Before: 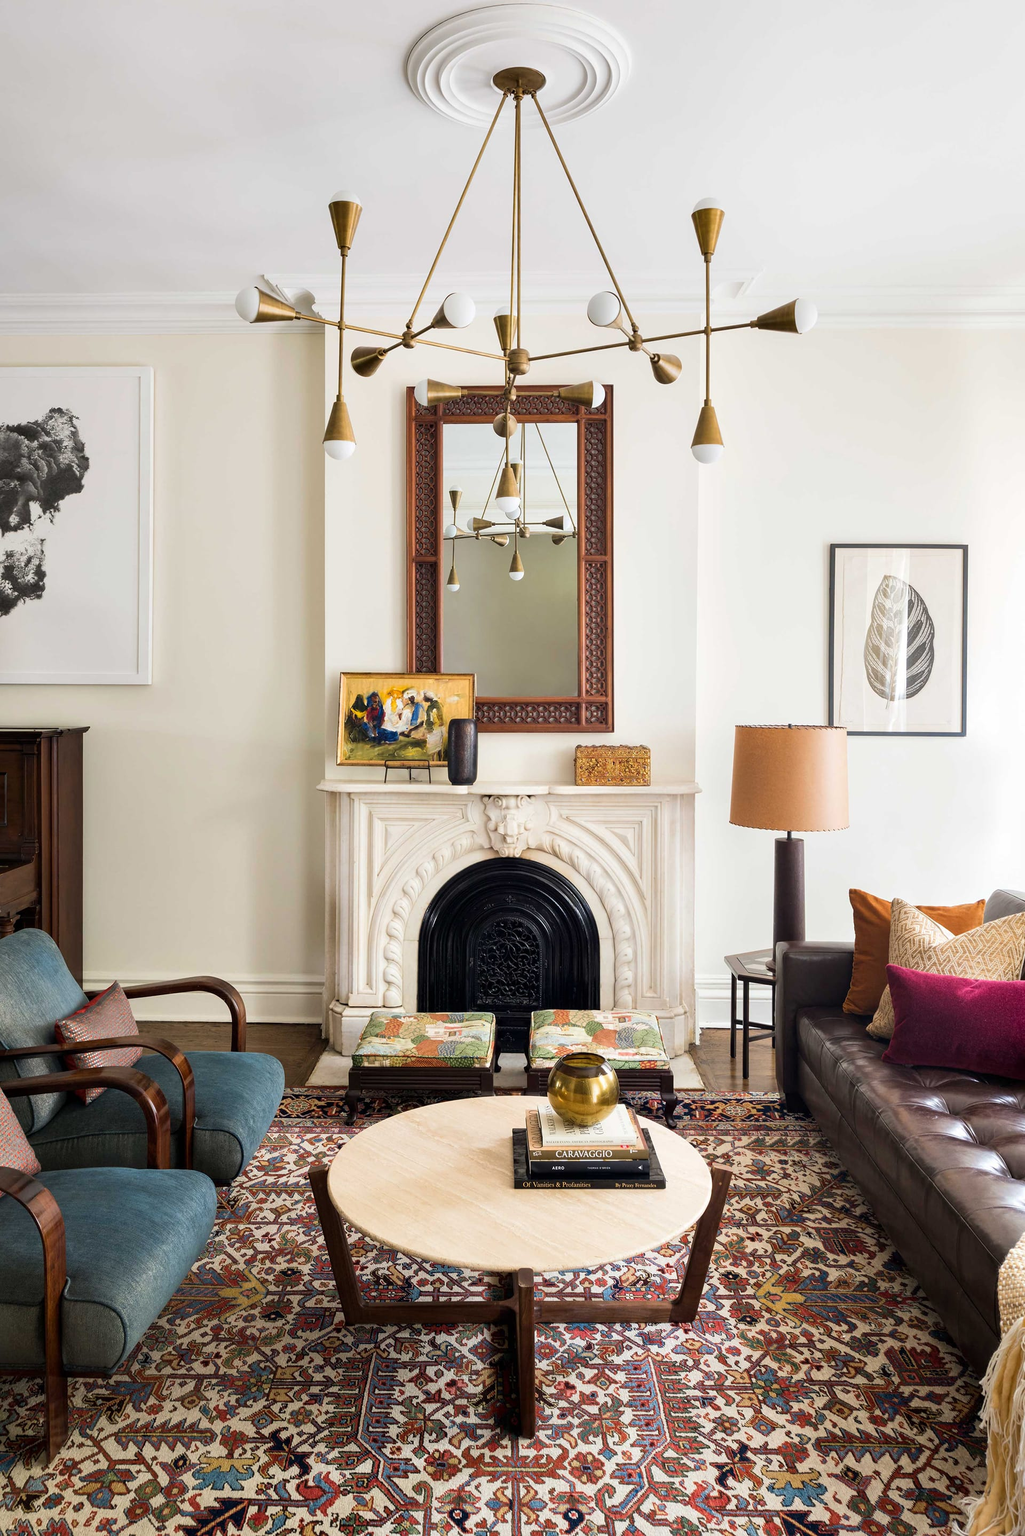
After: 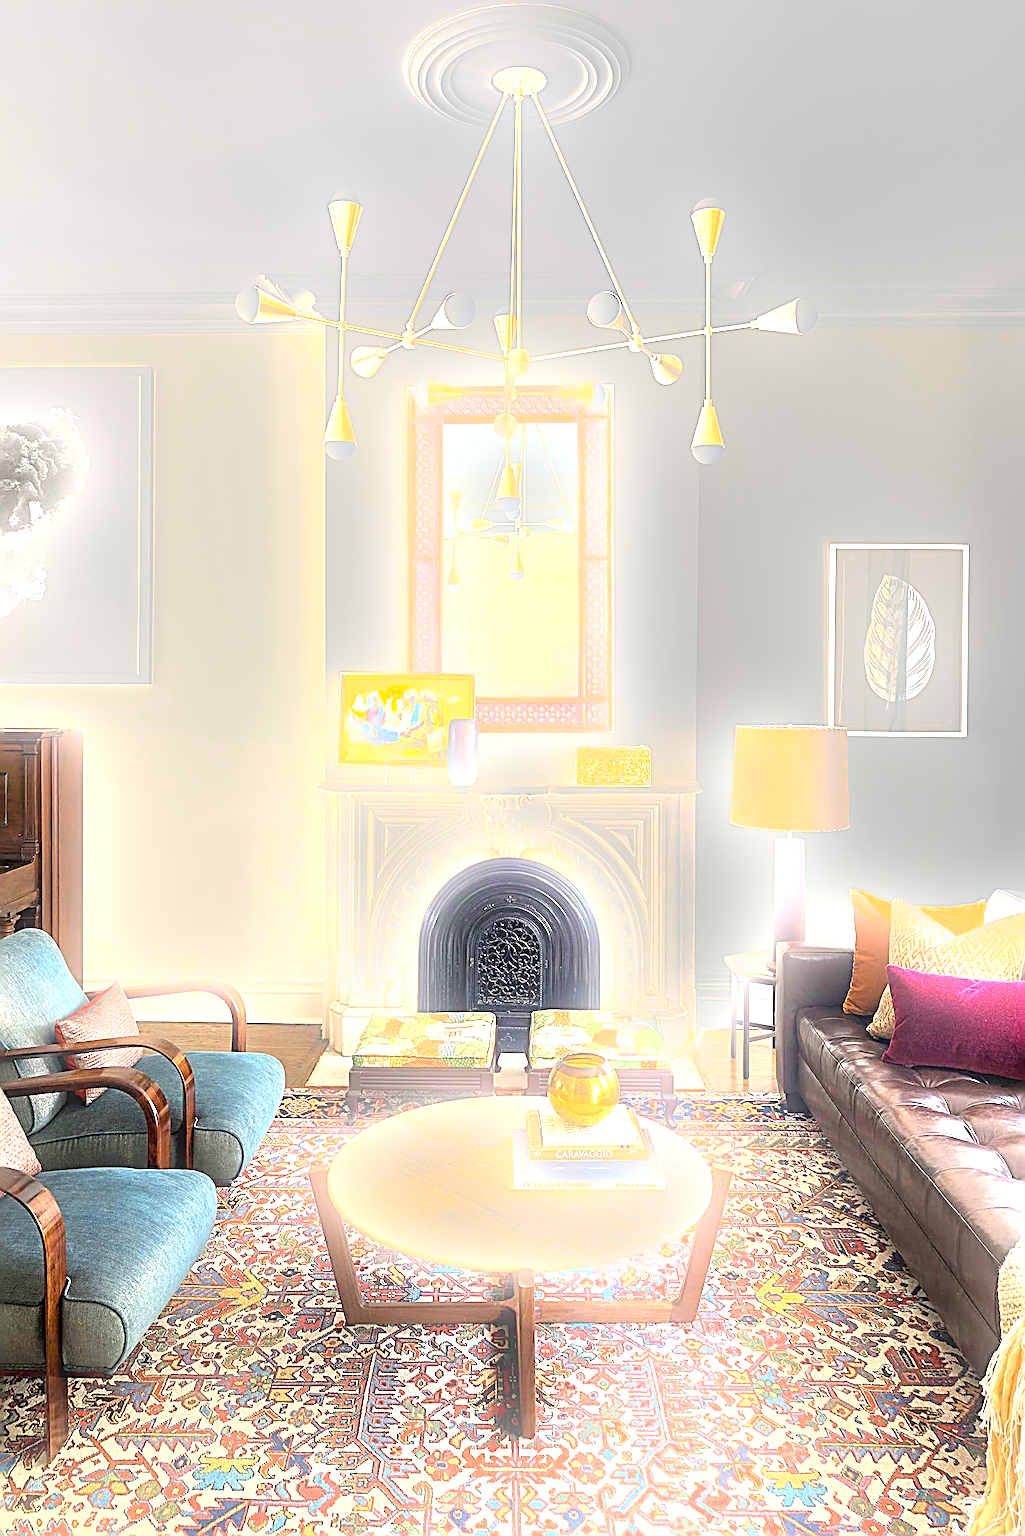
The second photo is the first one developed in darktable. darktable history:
exposure: black level correction 0.001, exposure 1.719 EV, compensate exposure bias true, compensate highlight preservation false
bloom: size 16%, threshold 98%, strength 20%
shadows and highlights: shadows 25, highlights -25
sharpen: radius 3.158, amount 1.731
